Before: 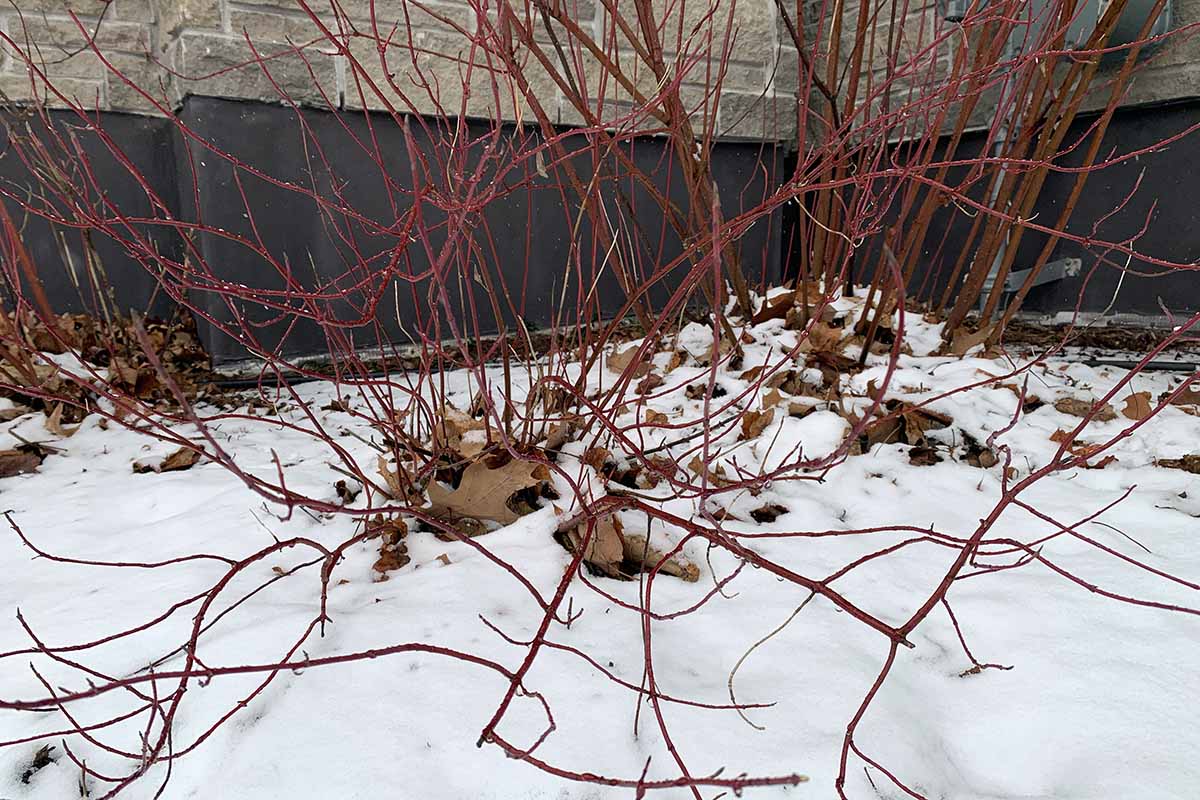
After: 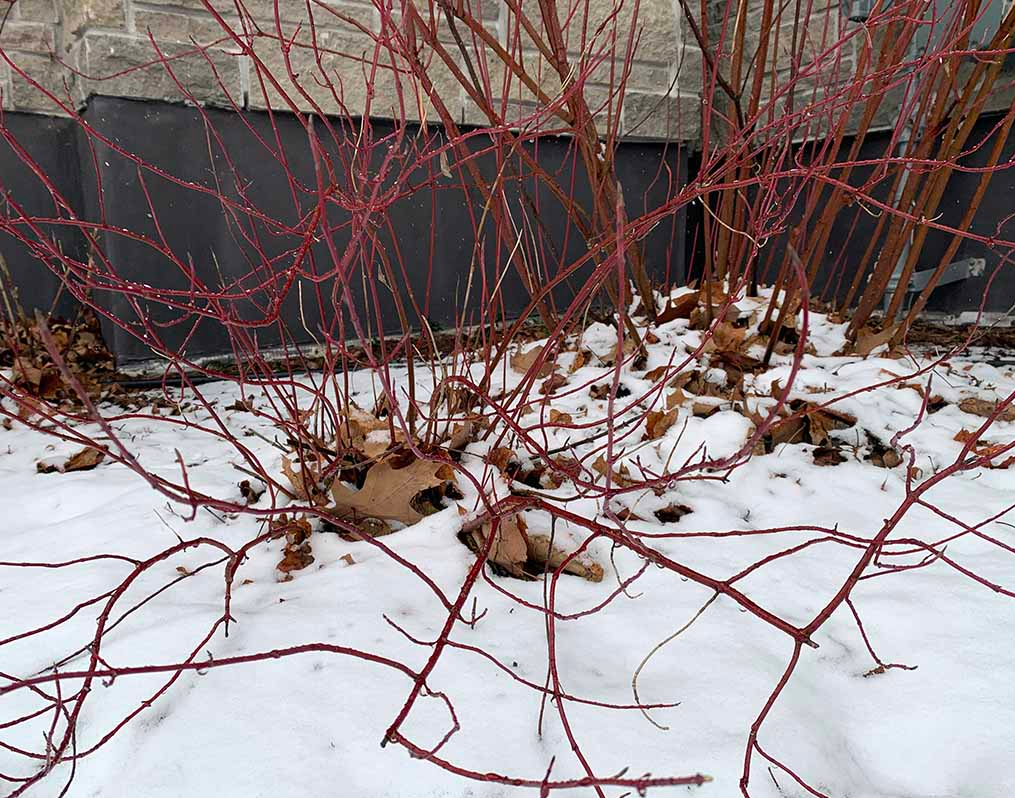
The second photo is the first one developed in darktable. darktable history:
crop: left 8.017%, right 7.385%
